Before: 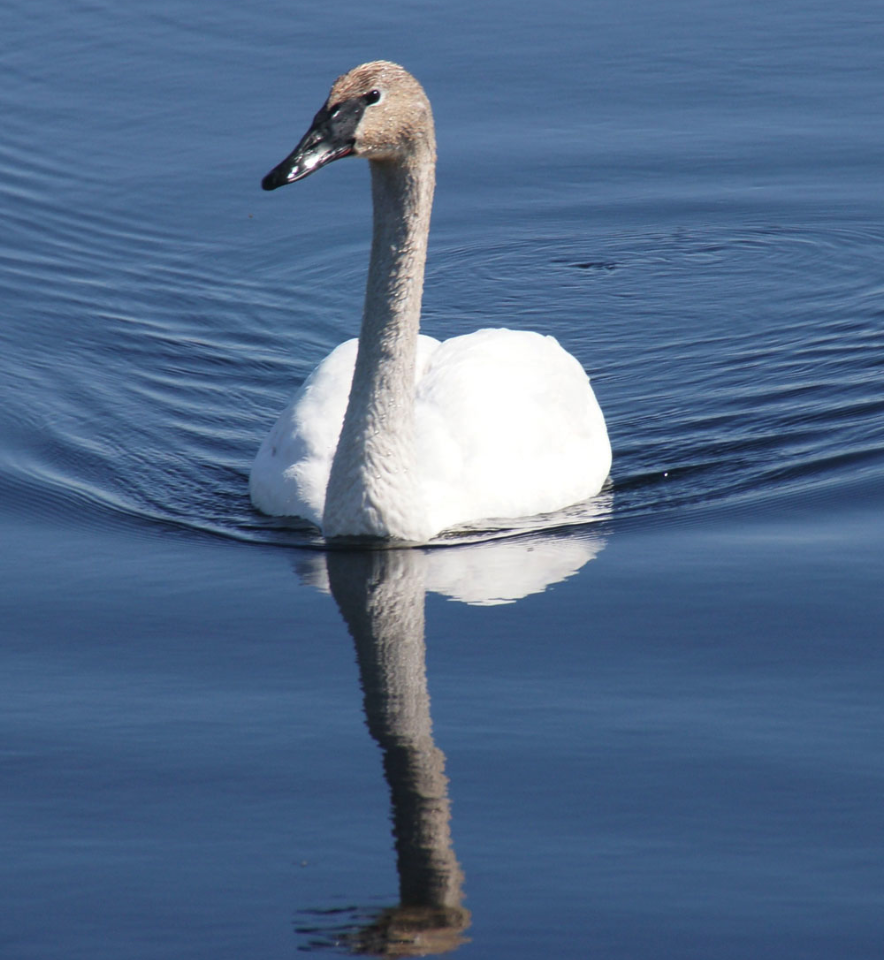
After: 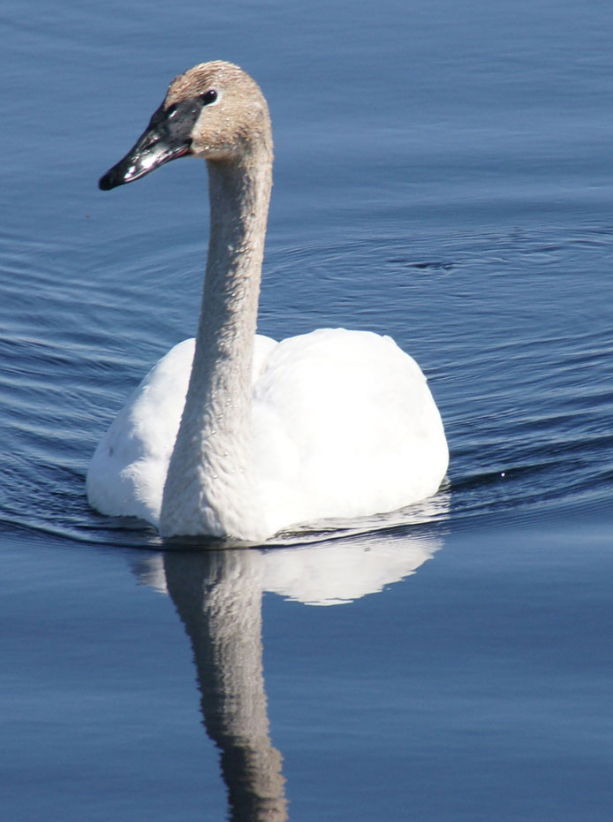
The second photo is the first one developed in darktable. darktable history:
crop: left 18.508%, right 12.089%, bottom 14.319%
